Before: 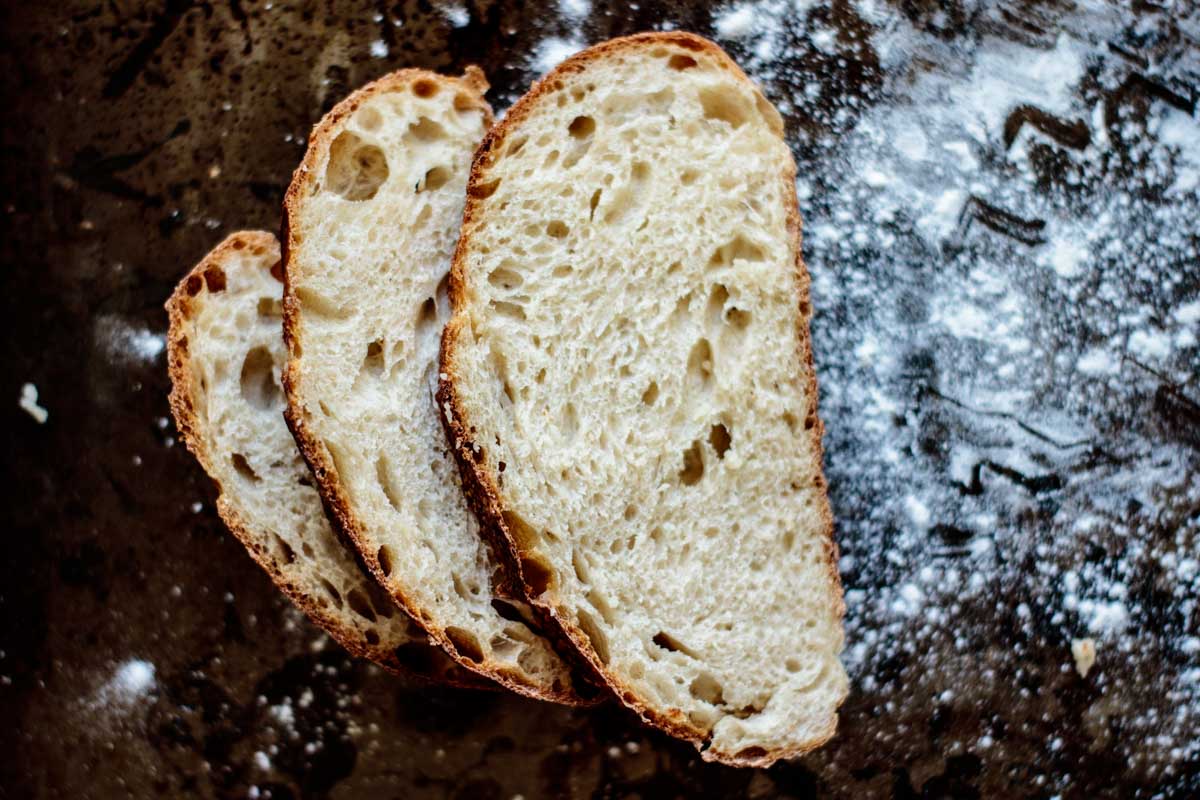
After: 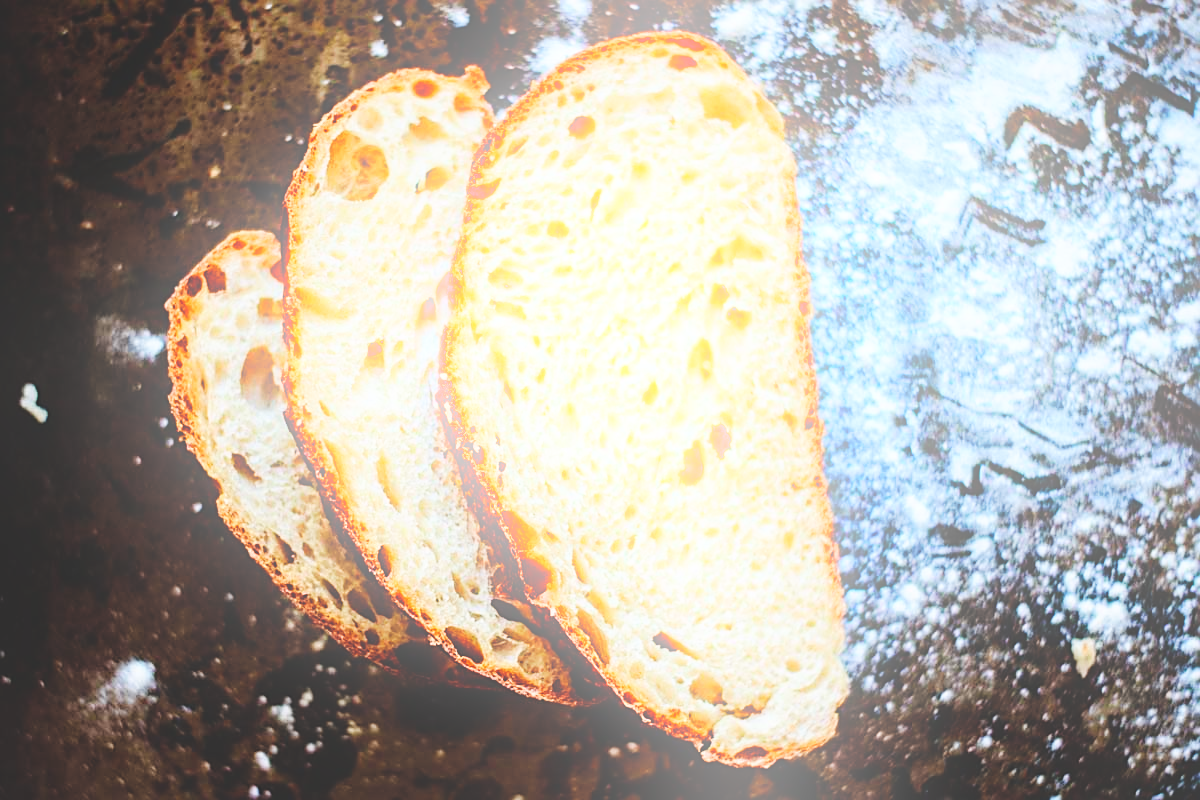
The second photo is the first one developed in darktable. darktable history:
sharpen: on, module defaults
bloom: on, module defaults
base curve: curves: ch0 [(0, 0) (0.036, 0.025) (0.121, 0.166) (0.206, 0.329) (0.605, 0.79) (1, 1)], preserve colors none
exposure: black level correction -0.028, compensate highlight preservation false
contrast brightness saturation: brightness 0.09, saturation 0.19
